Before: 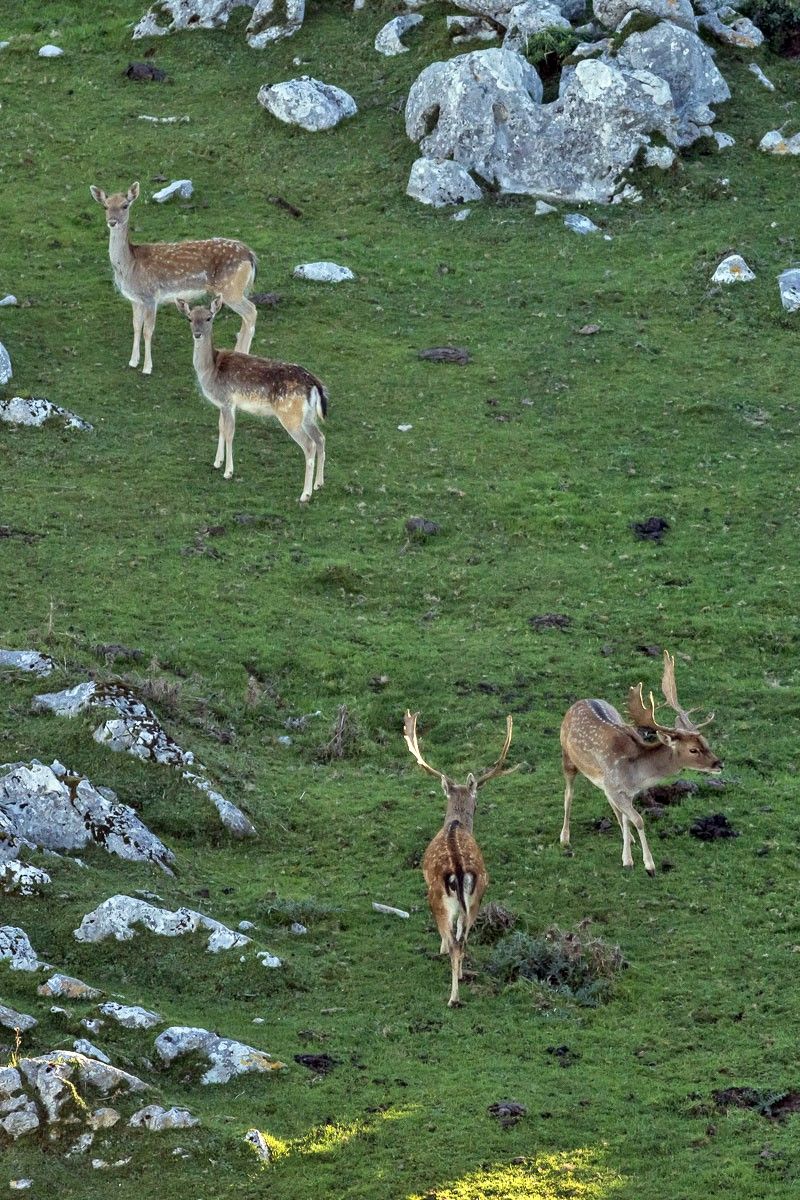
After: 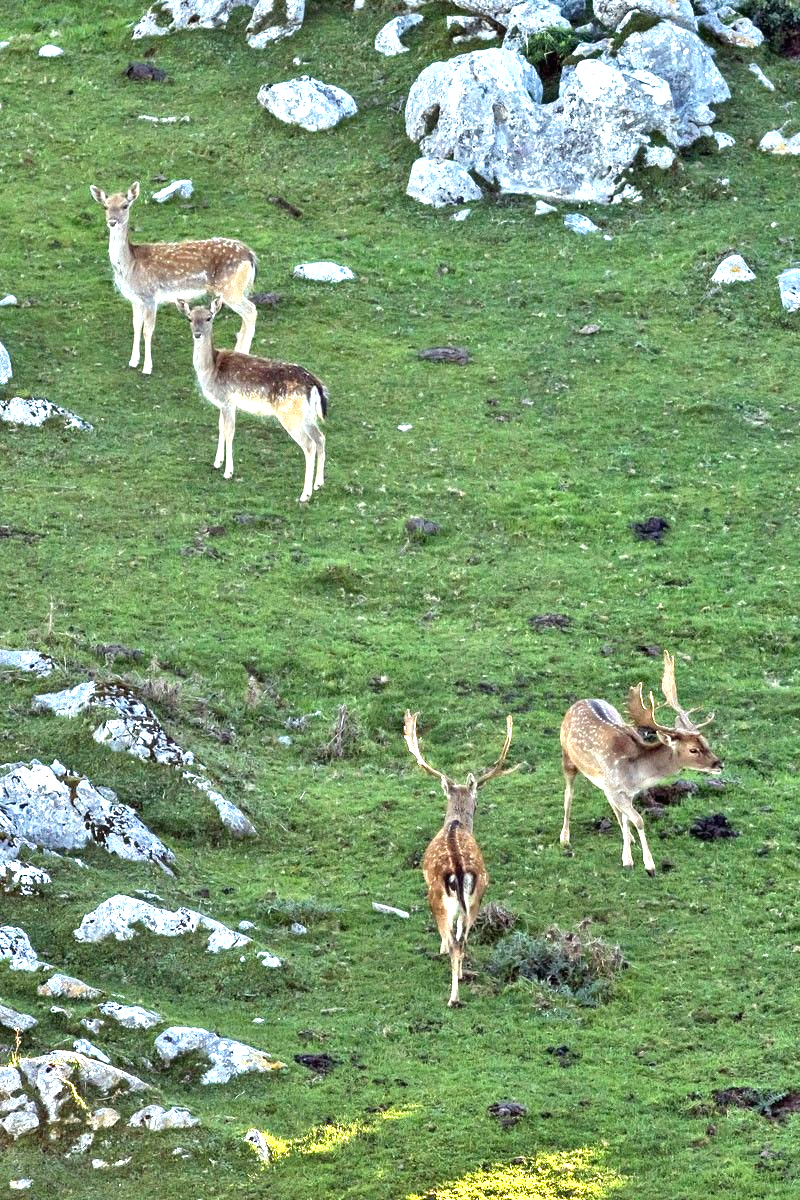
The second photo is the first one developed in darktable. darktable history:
exposure: black level correction 0, exposure 1.285 EV, compensate highlight preservation false
shadows and highlights: shadows 52.68, soften with gaussian
